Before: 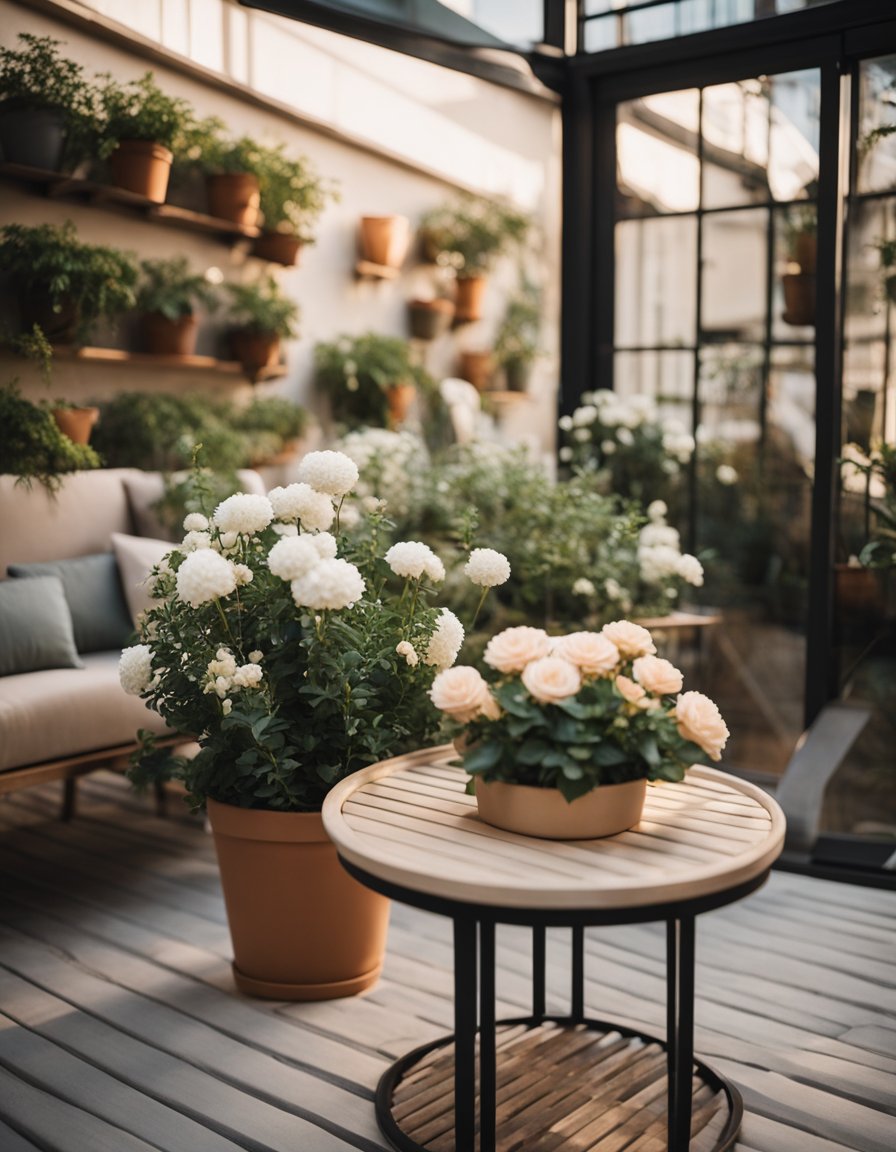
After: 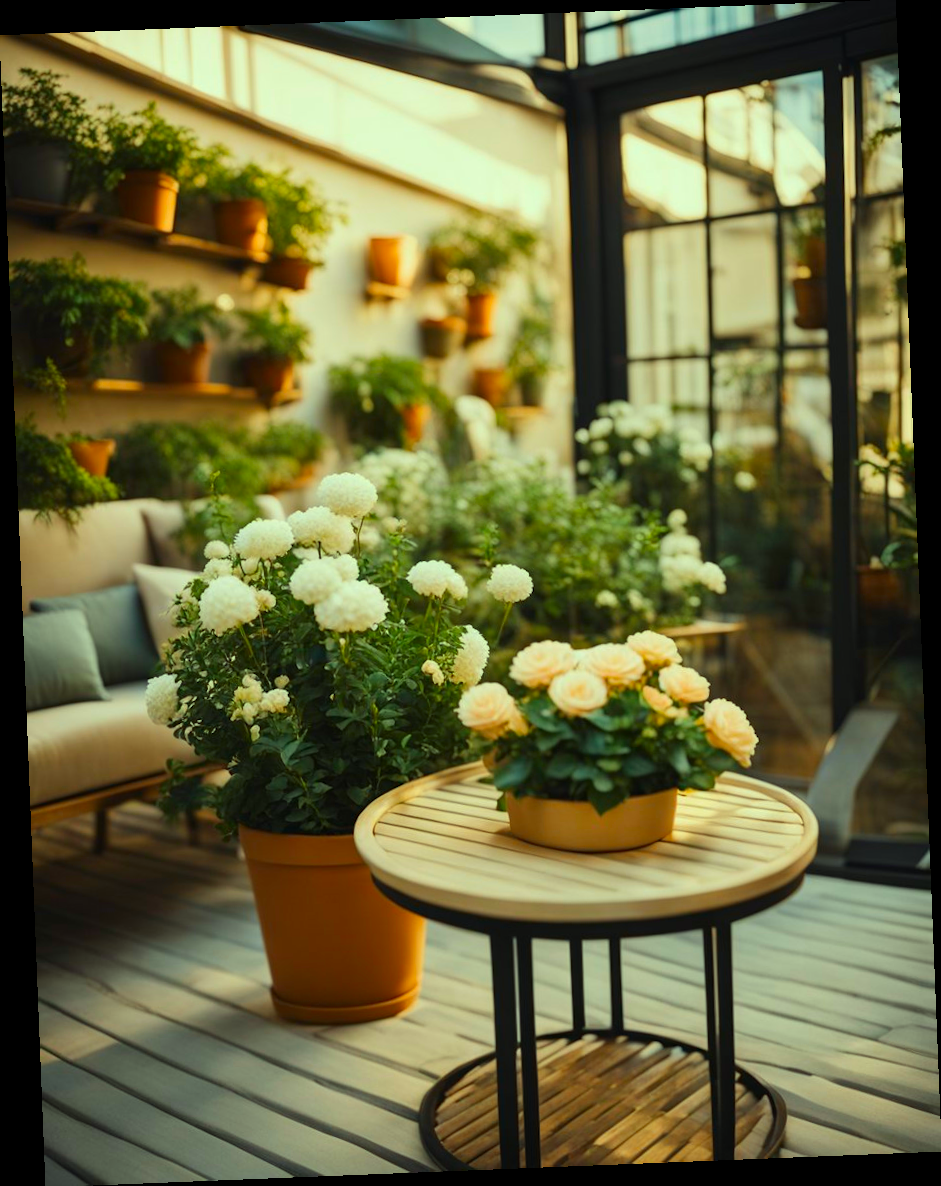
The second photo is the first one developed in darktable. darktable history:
rotate and perspective: rotation -2.29°, automatic cropping off
color correction: highlights a* -10.77, highlights b* 9.8, saturation 1.72
